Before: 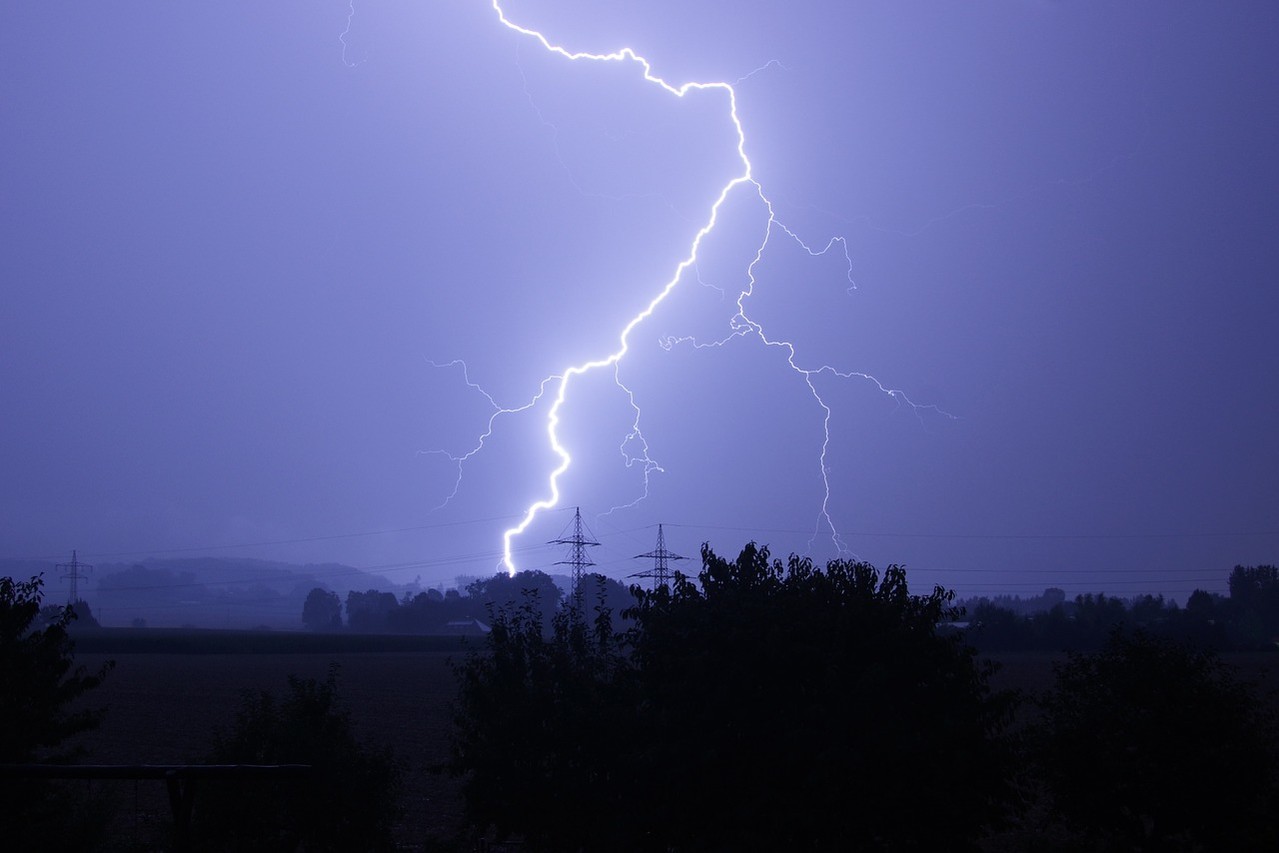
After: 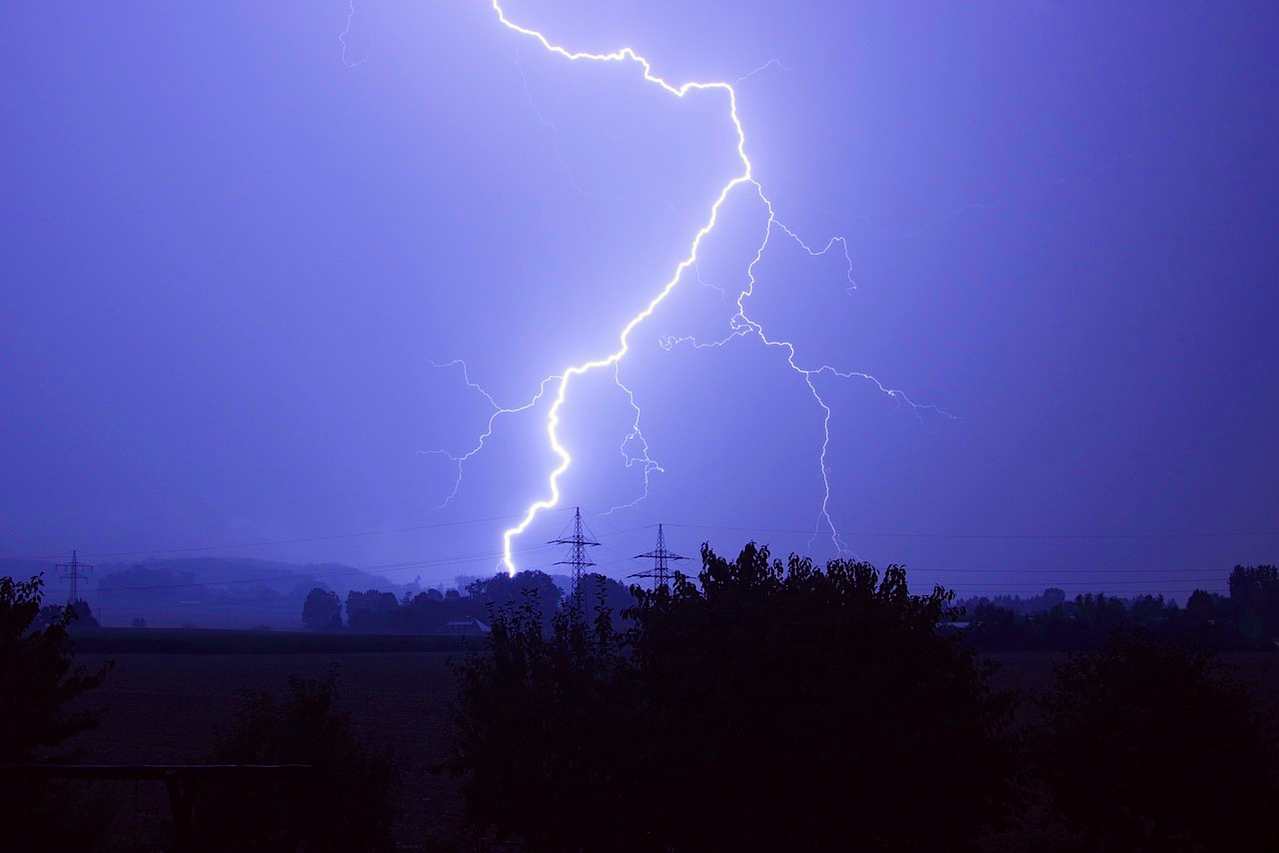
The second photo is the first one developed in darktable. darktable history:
color correction: highlights a* -1.02, highlights b* 4.58, shadows a* 3.6
color balance rgb: linear chroma grading › shadows -30.525%, linear chroma grading › global chroma 34.787%, perceptual saturation grading › global saturation 27.257%, perceptual saturation grading › highlights -28.585%, perceptual saturation grading › mid-tones 15.876%, perceptual saturation grading › shadows 33.612%
